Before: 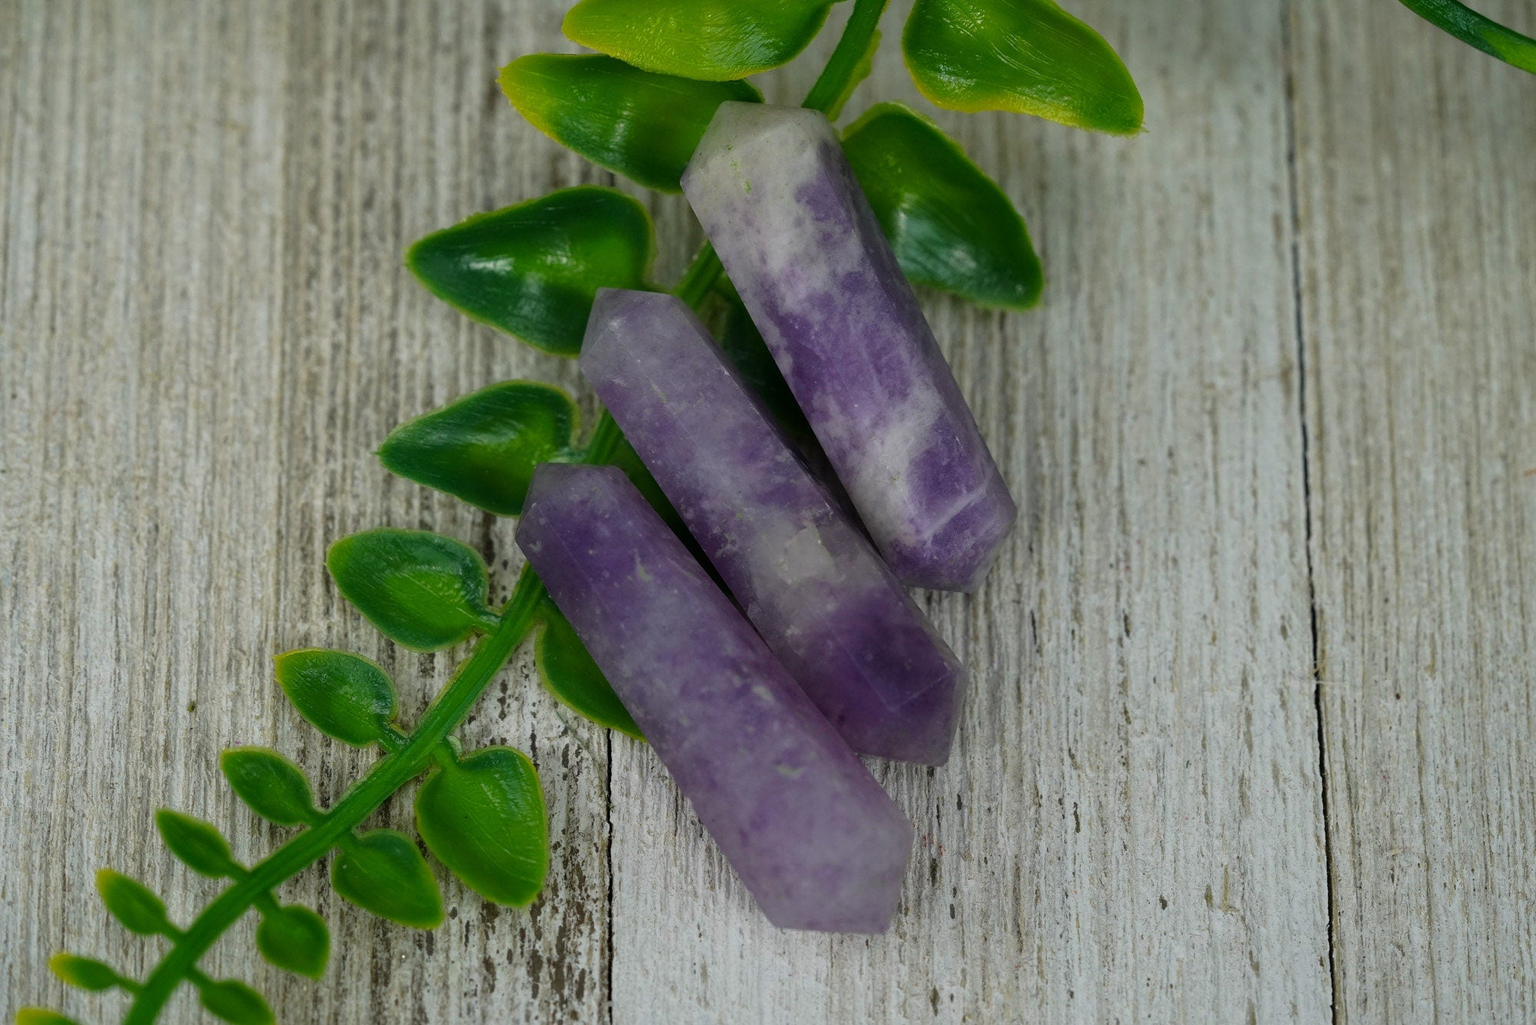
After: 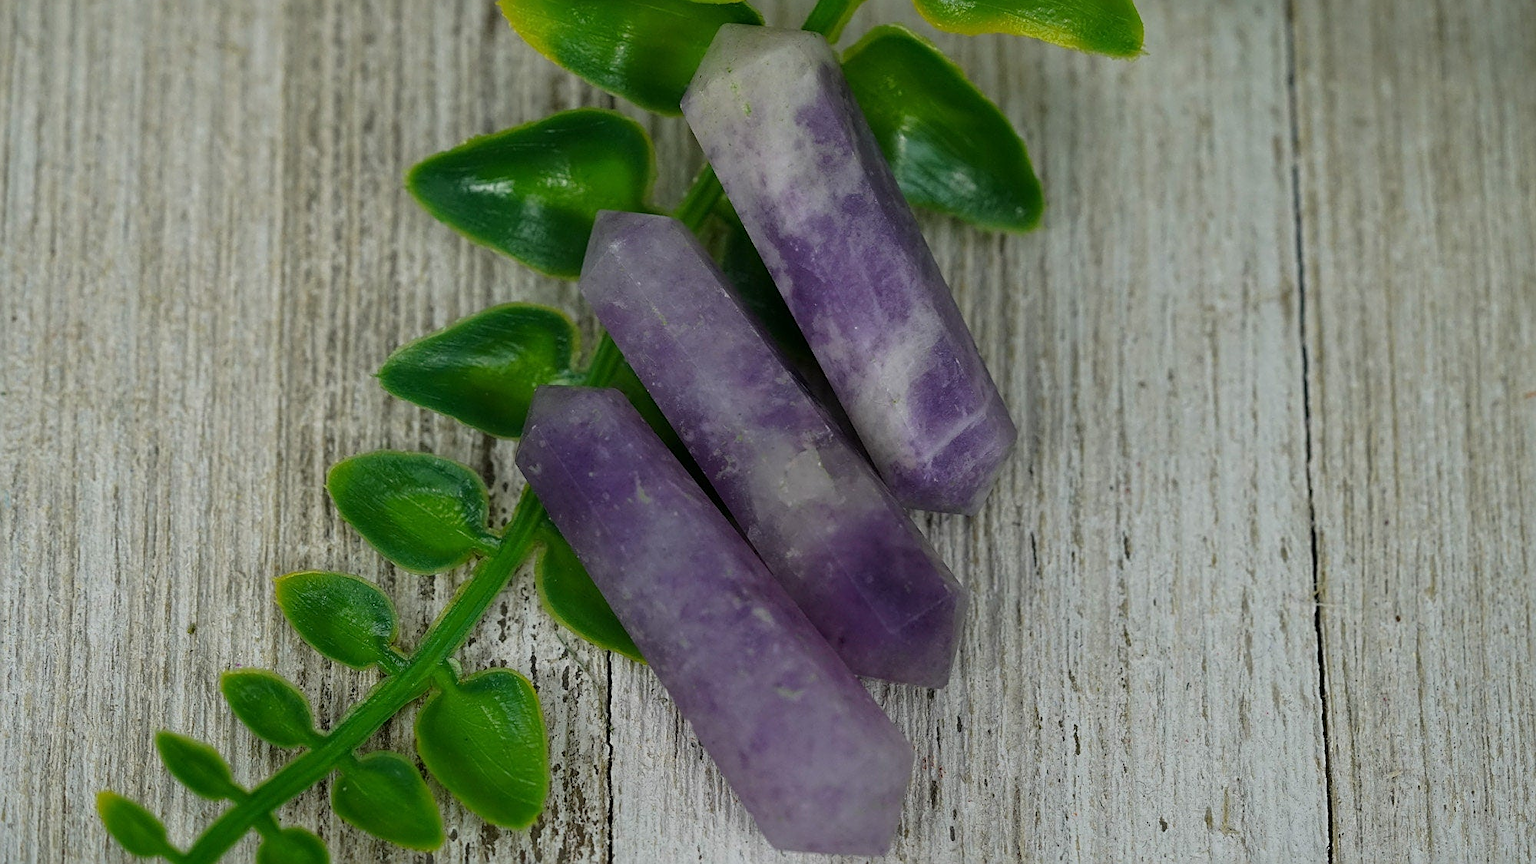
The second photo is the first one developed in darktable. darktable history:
crop: top 7.625%, bottom 8.027%
sharpen: on, module defaults
